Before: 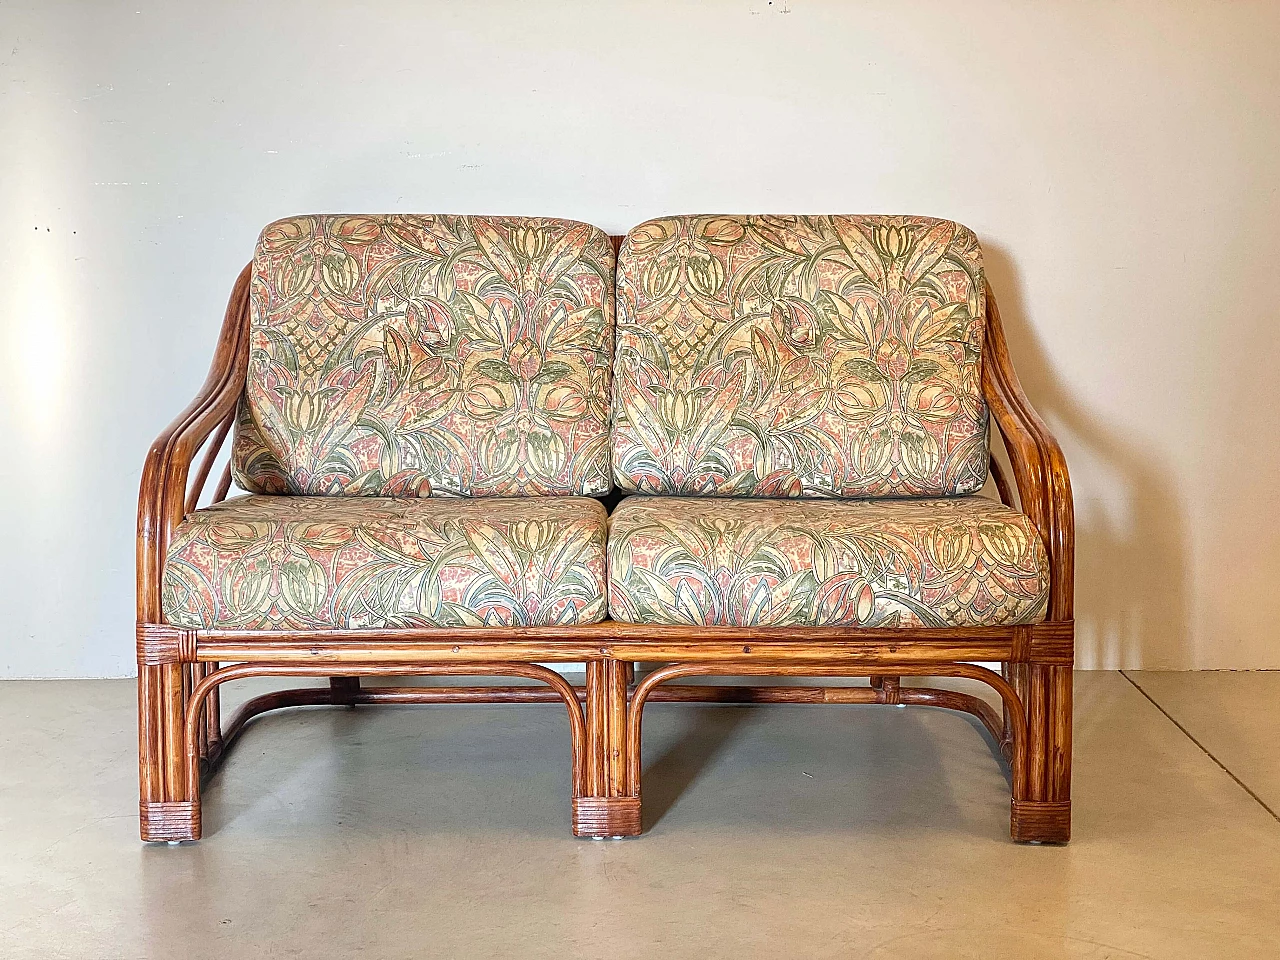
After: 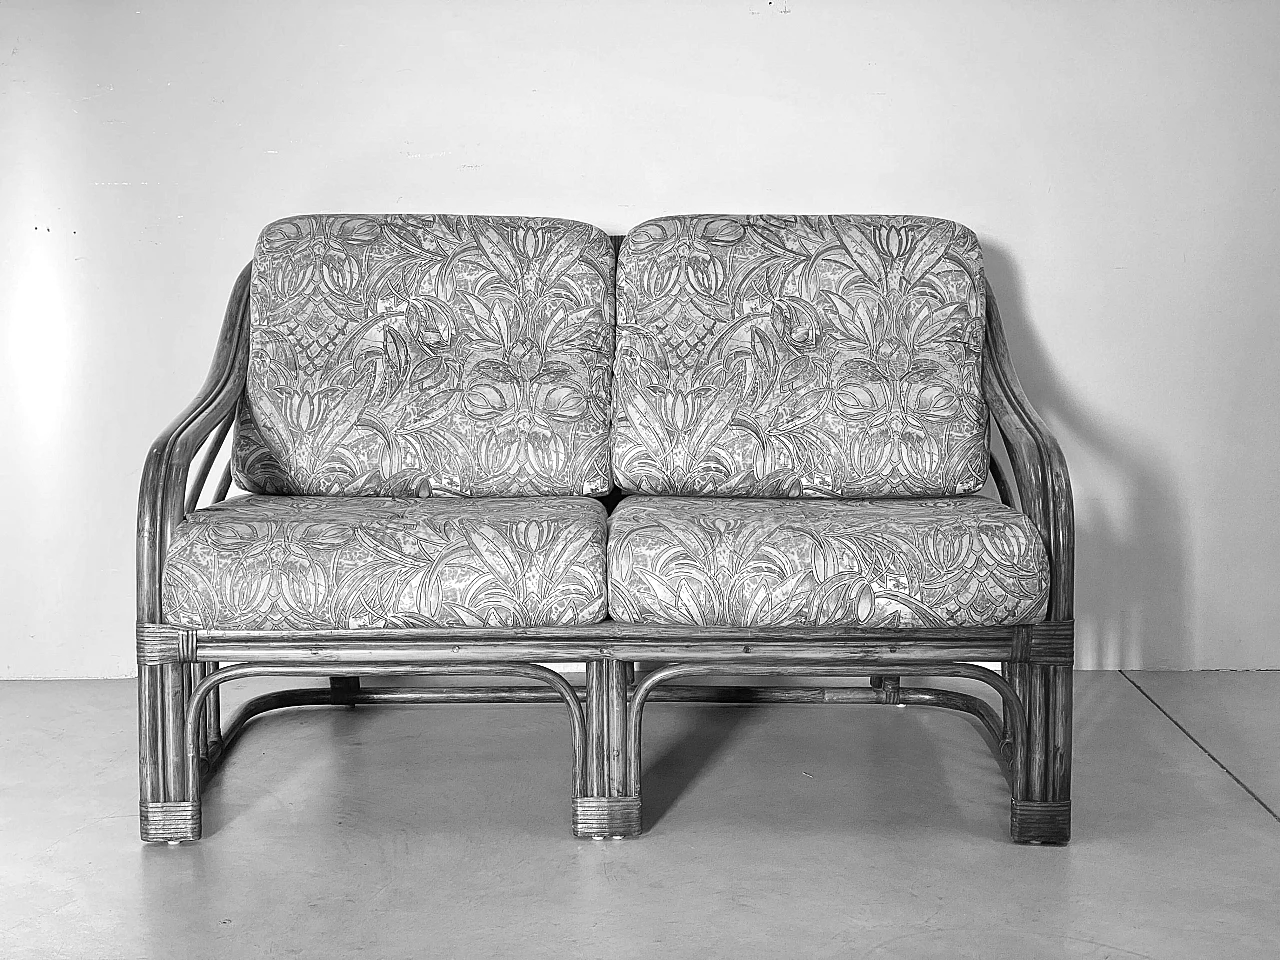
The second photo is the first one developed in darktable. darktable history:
color calibration: output gray [0.267, 0.423, 0.267, 0], gray › normalize channels true, illuminant as shot in camera, x 0.379, y 0.397, temperature 4142 K, gamut compression 0.012
